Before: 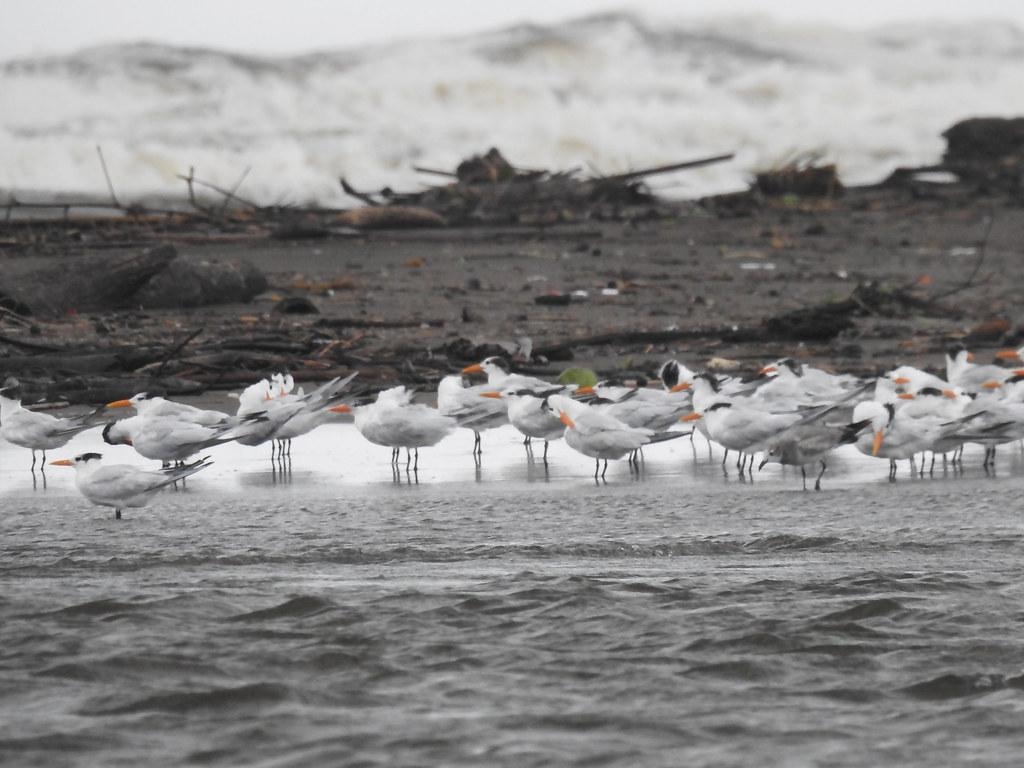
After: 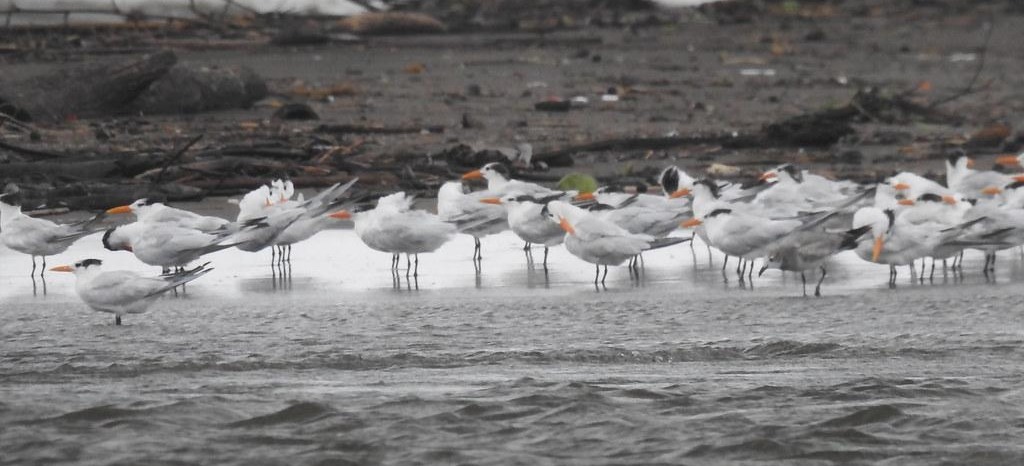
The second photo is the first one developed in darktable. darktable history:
crop and rotate: top 25.357%, bottom 13.942%
contrast equalizer: octaves 7, y [[0.6 ×6], [0.55 ×6], [0 ×6], [0 ×6], [0 ×6]], mix -0.2
